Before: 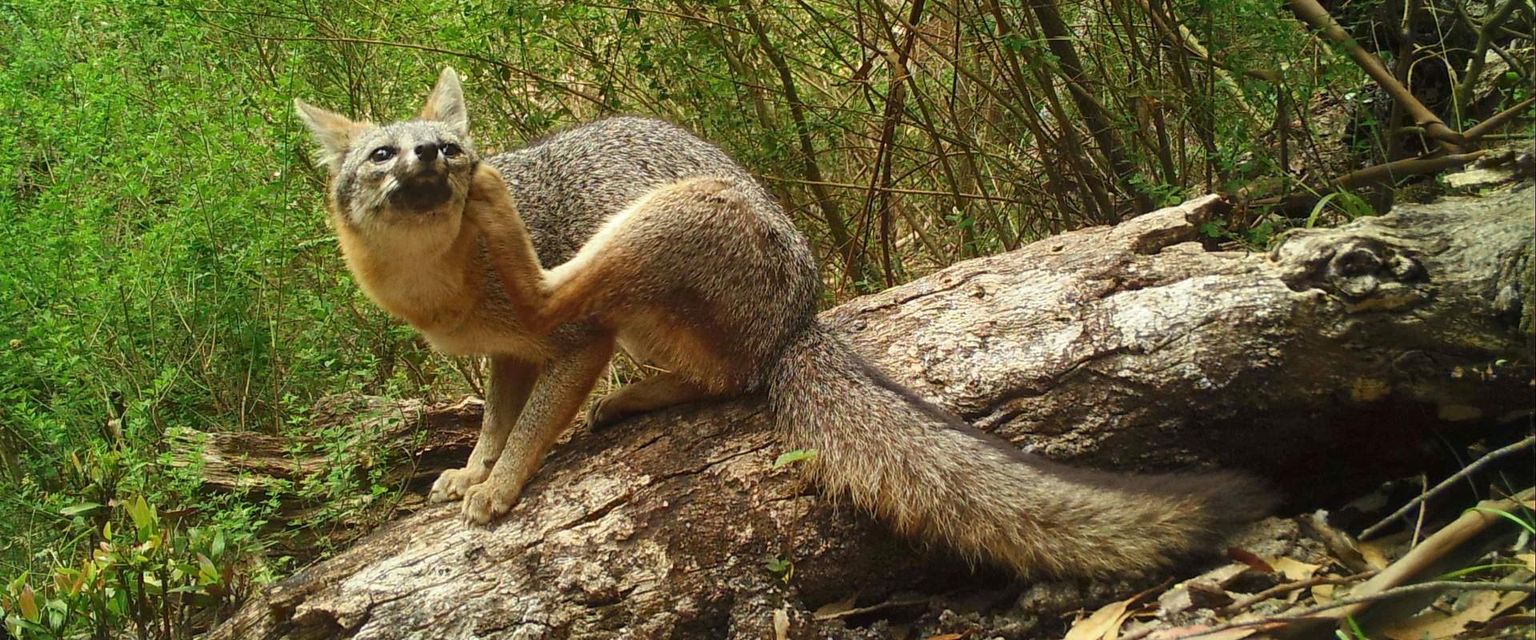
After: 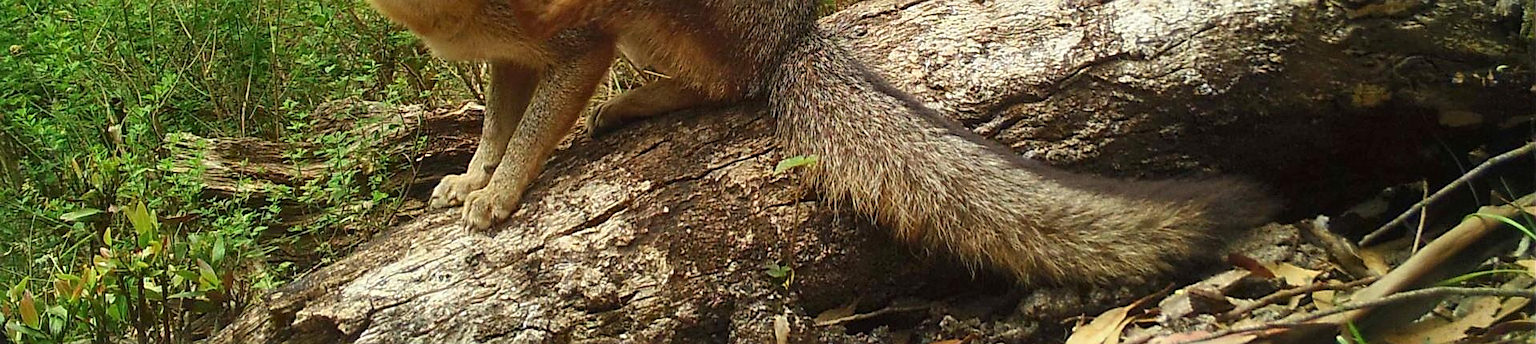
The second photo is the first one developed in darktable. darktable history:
sharpen: on, module defaults
crop and rotate: top 46.237%
